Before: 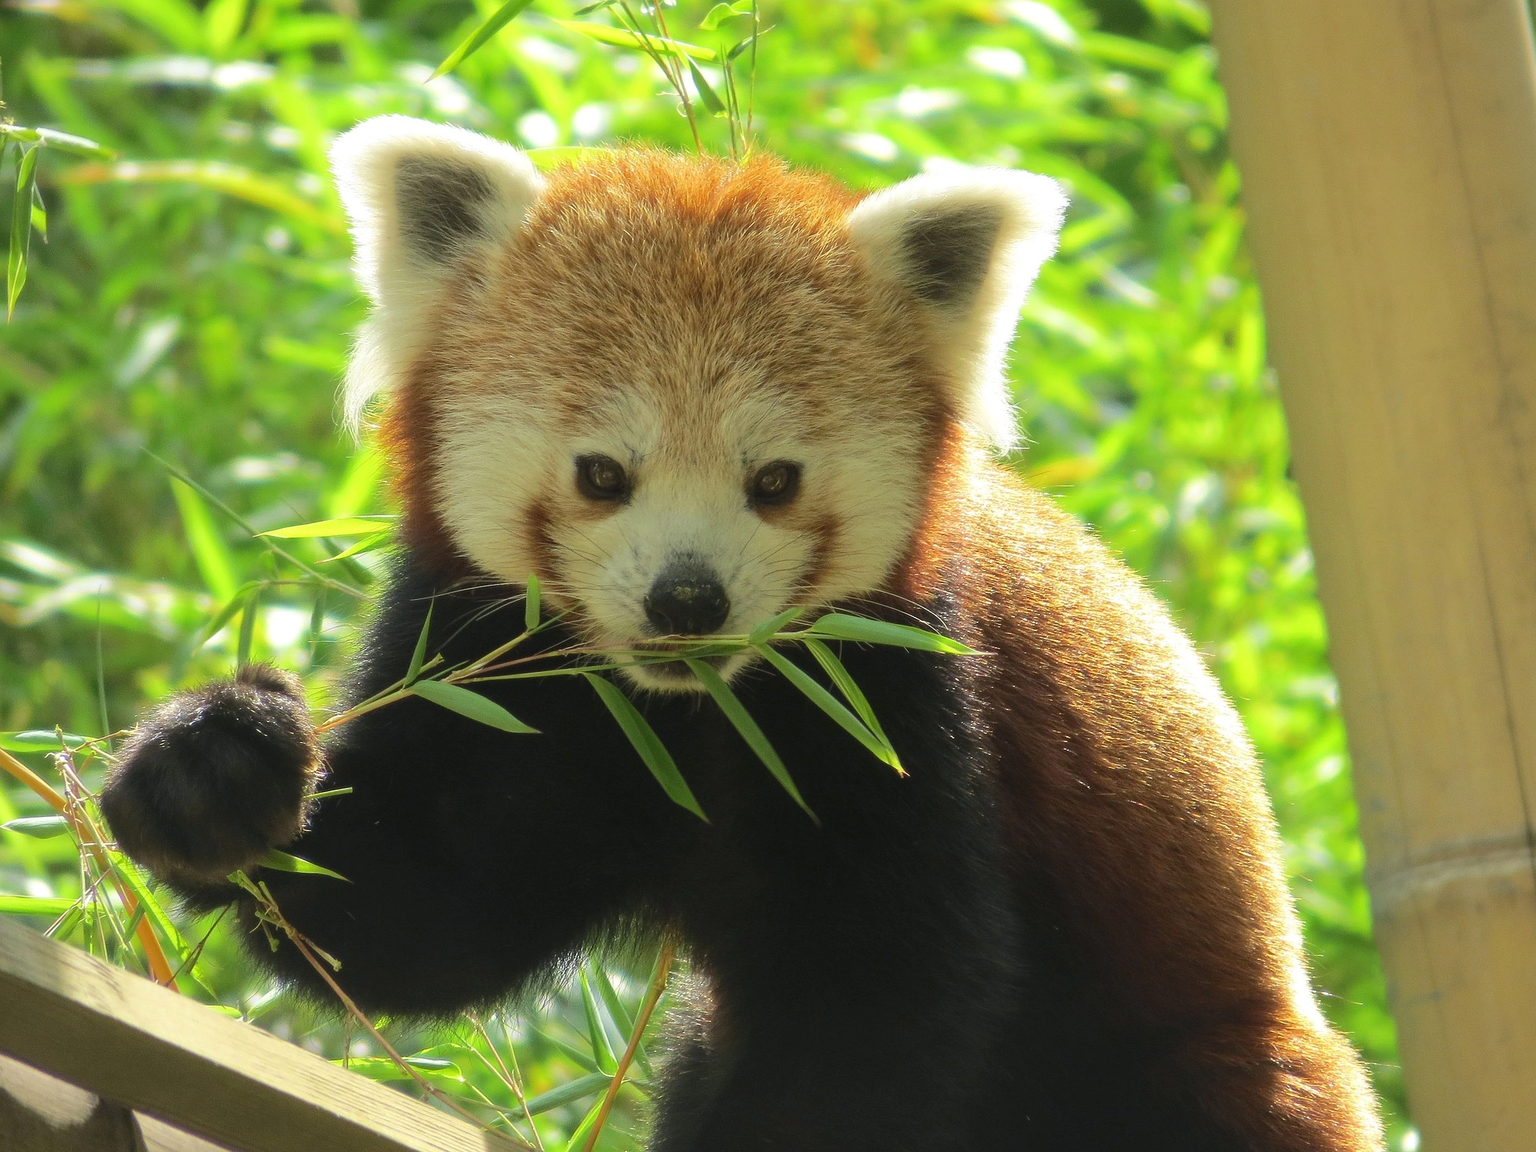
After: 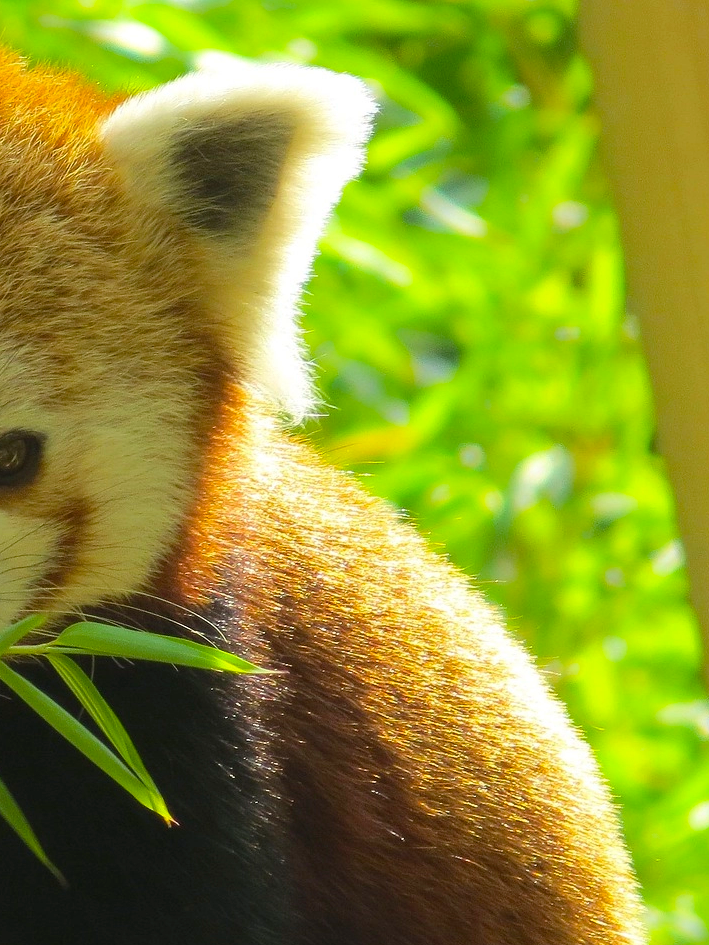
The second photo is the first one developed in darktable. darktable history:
crop and rotate: left 49.936%, top 10.094%, right 13.136%, bottom 24.256%
color balance rgb: perceptual saturation grading › global saturation 25%, global vibrance 20%
